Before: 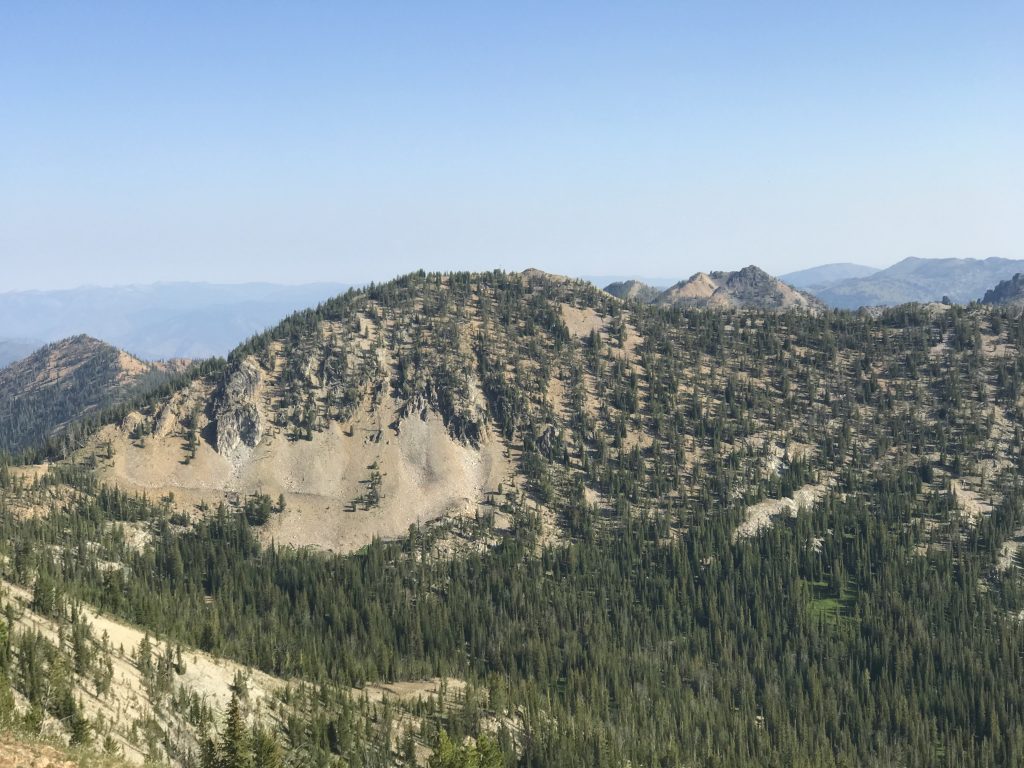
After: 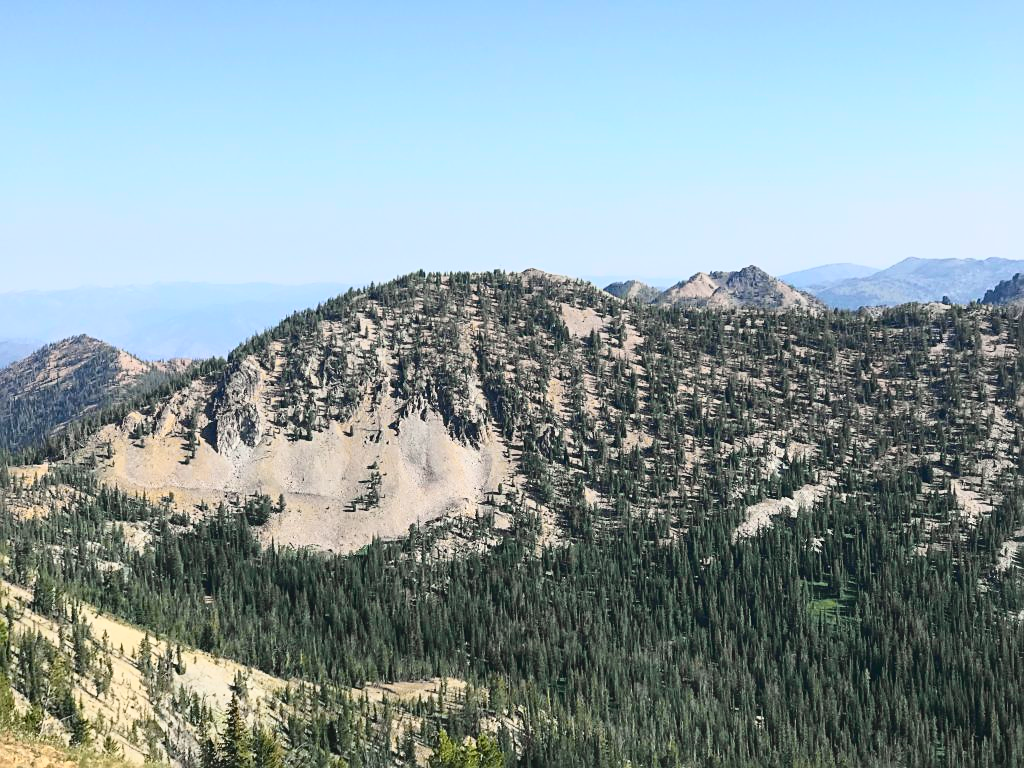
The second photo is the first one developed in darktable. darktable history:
tone curve: curves: ch0 [(0, 0.031) (0.139, 0.084) (0.311, 0.278) (0.495, 0.544) (0.718, 0.816) (0.841, 0.909) (1, 0.967)]; ch1 [(0, 0) (0.272, 0.249) (0.388, 0.385) (0.469, 0.456) (0.495, 0.497) (0.538, 0.545) (0.578, 0.595) (0.707, 0.778) (1, 1)]; ch2 [(0, 0) (0.125, 0.089) (0.353, 0.329) (0.443, 0.408) (0.502, 0.499) (0.557, 0.531) (0.608, 0.631) (1, 1)], color space Lab, independent channels, preserve colors none
sharpen: on, module defaults
